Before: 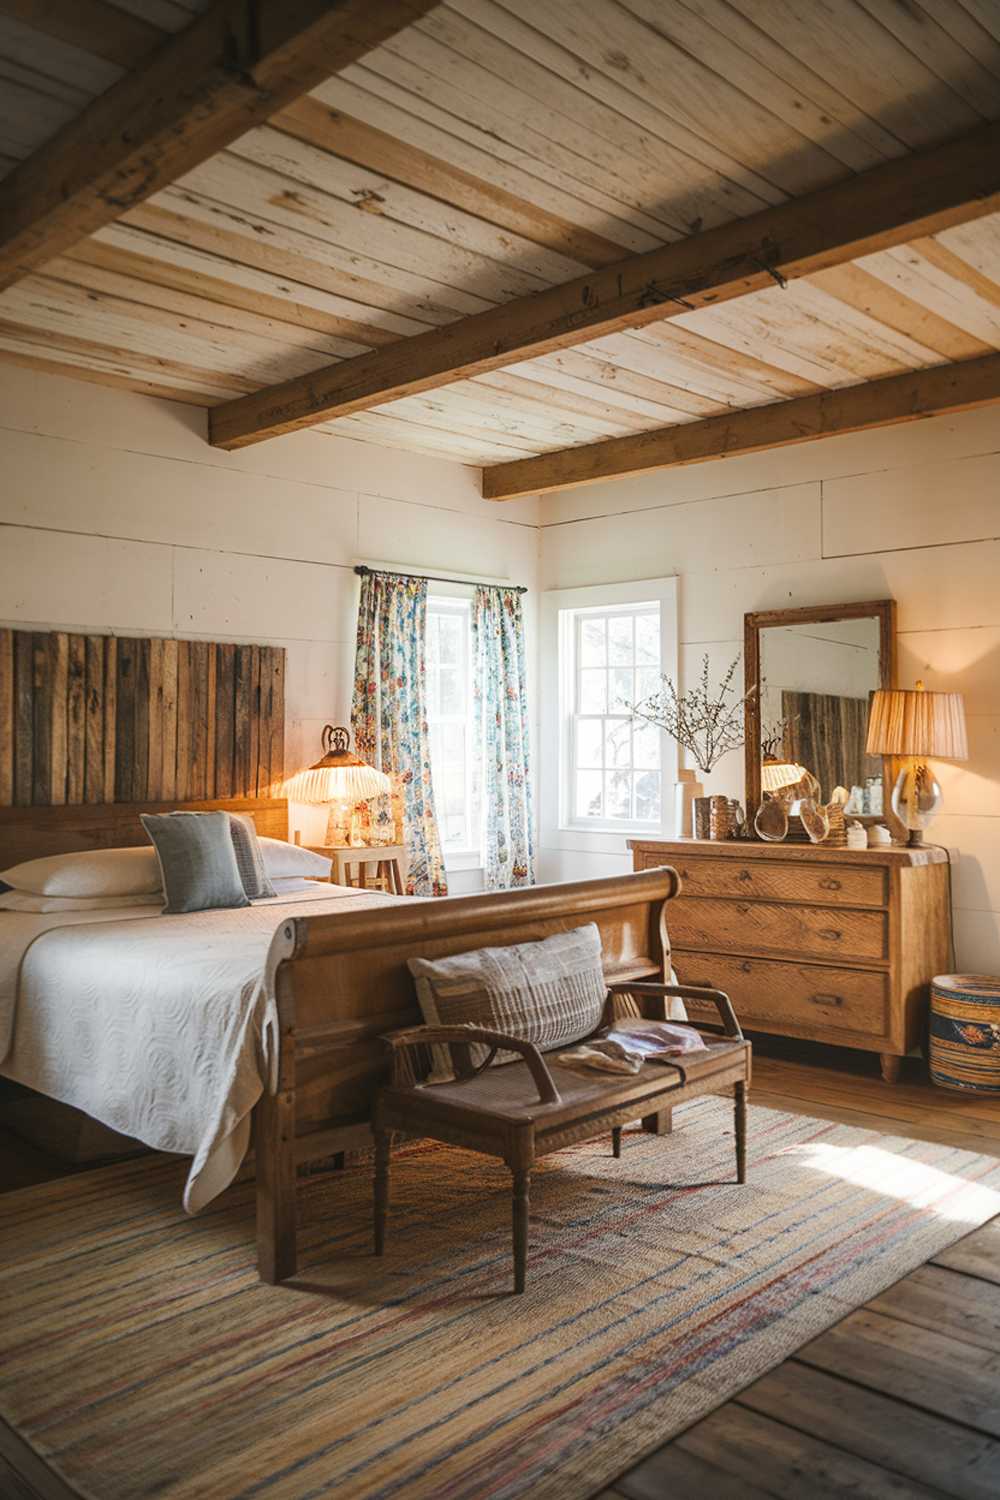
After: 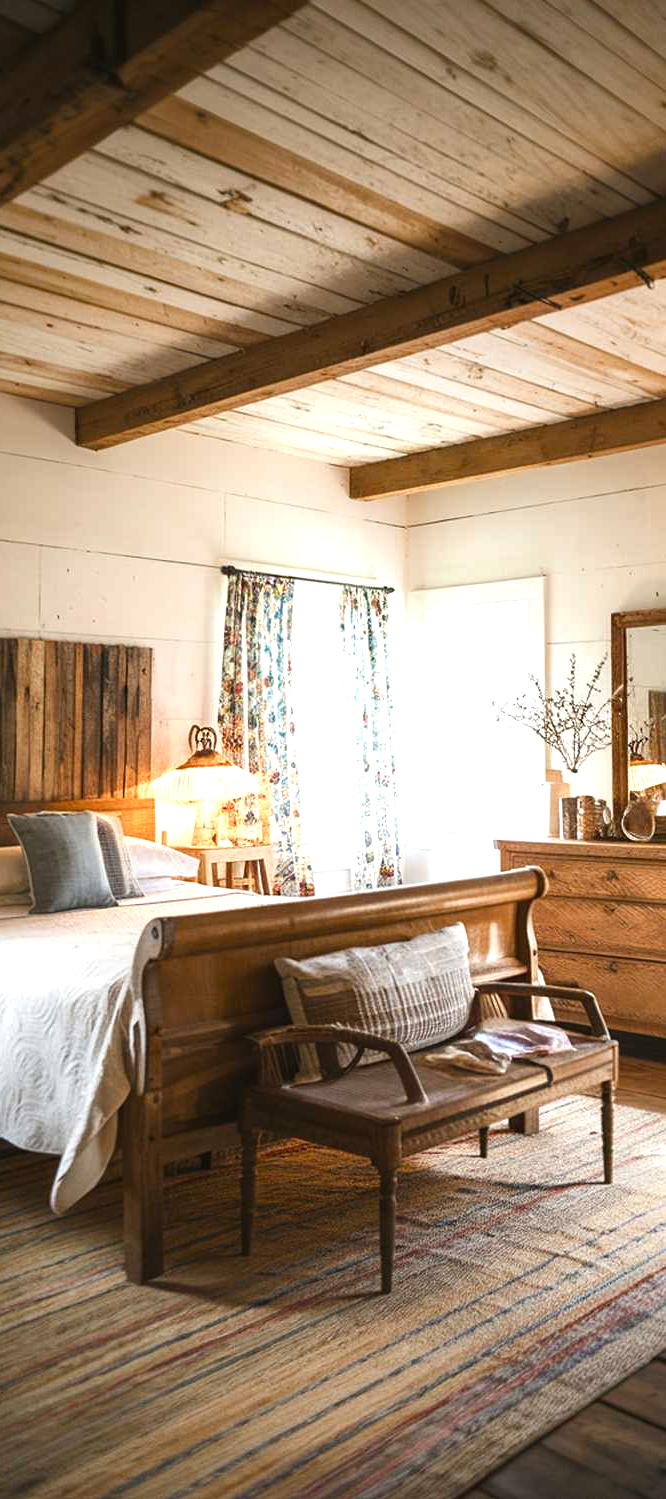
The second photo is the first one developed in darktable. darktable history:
crop and rotate: left 13.352%, right 20%
tone equalizer: -8 EV -0.44 EV, -7 EV -0.401 EV, -6 EV -0.324 EV, -5 EV -0.209 EV, -3 EV 0.224 EV, -2 EV 0.337 EV, -1 EV 0.403 EV, +0 EV 0.424 EV, luminance estimator HSV value / RGB max
color balance rgb: perceptual saturation grading › global saturation 0.875%, perceptual saturation grading › highlights -14.875%, perceptual saturation grading › shadows 25.586%, perceptual brilliance grading › highlights 10.106%, perceptual brilliance grading › shadows -4.816%
